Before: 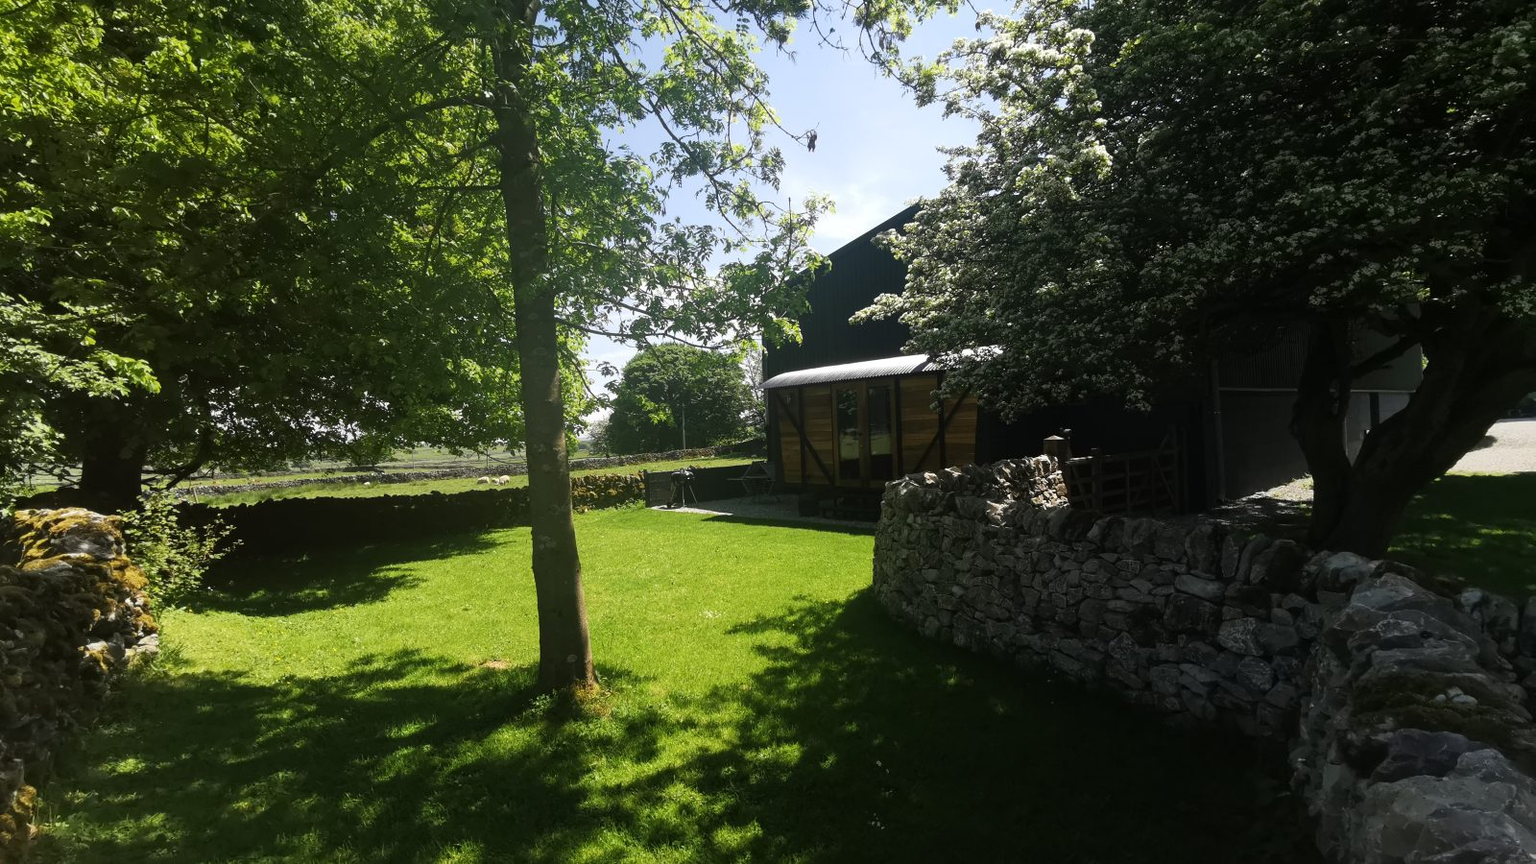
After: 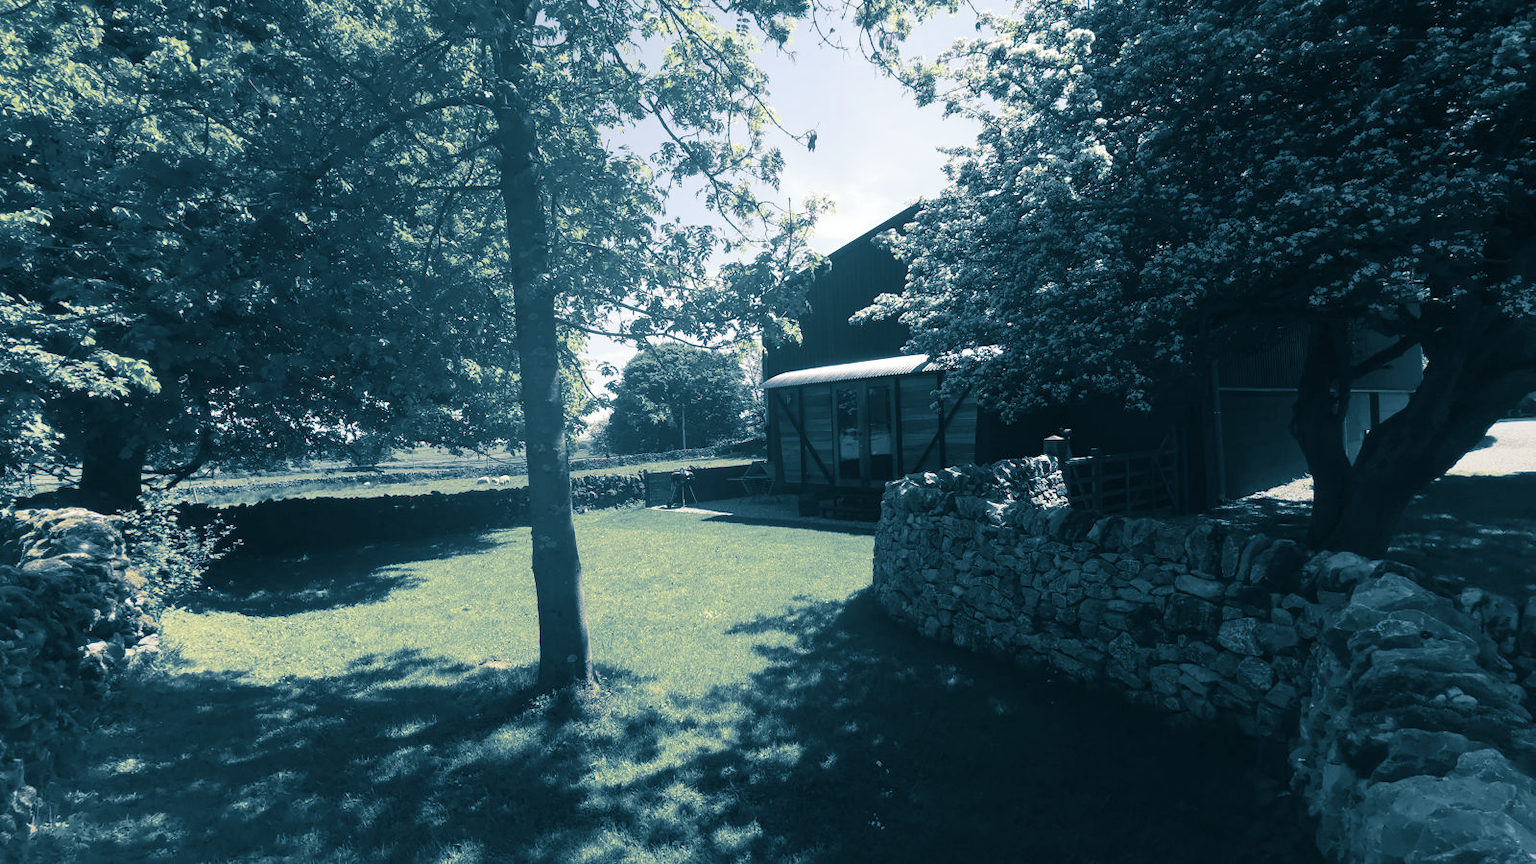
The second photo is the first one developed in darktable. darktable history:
contrast brightness saturation: brightness 0.18, saturation -0.5
split-toning: shadows › hue 212.4°, balance -70
